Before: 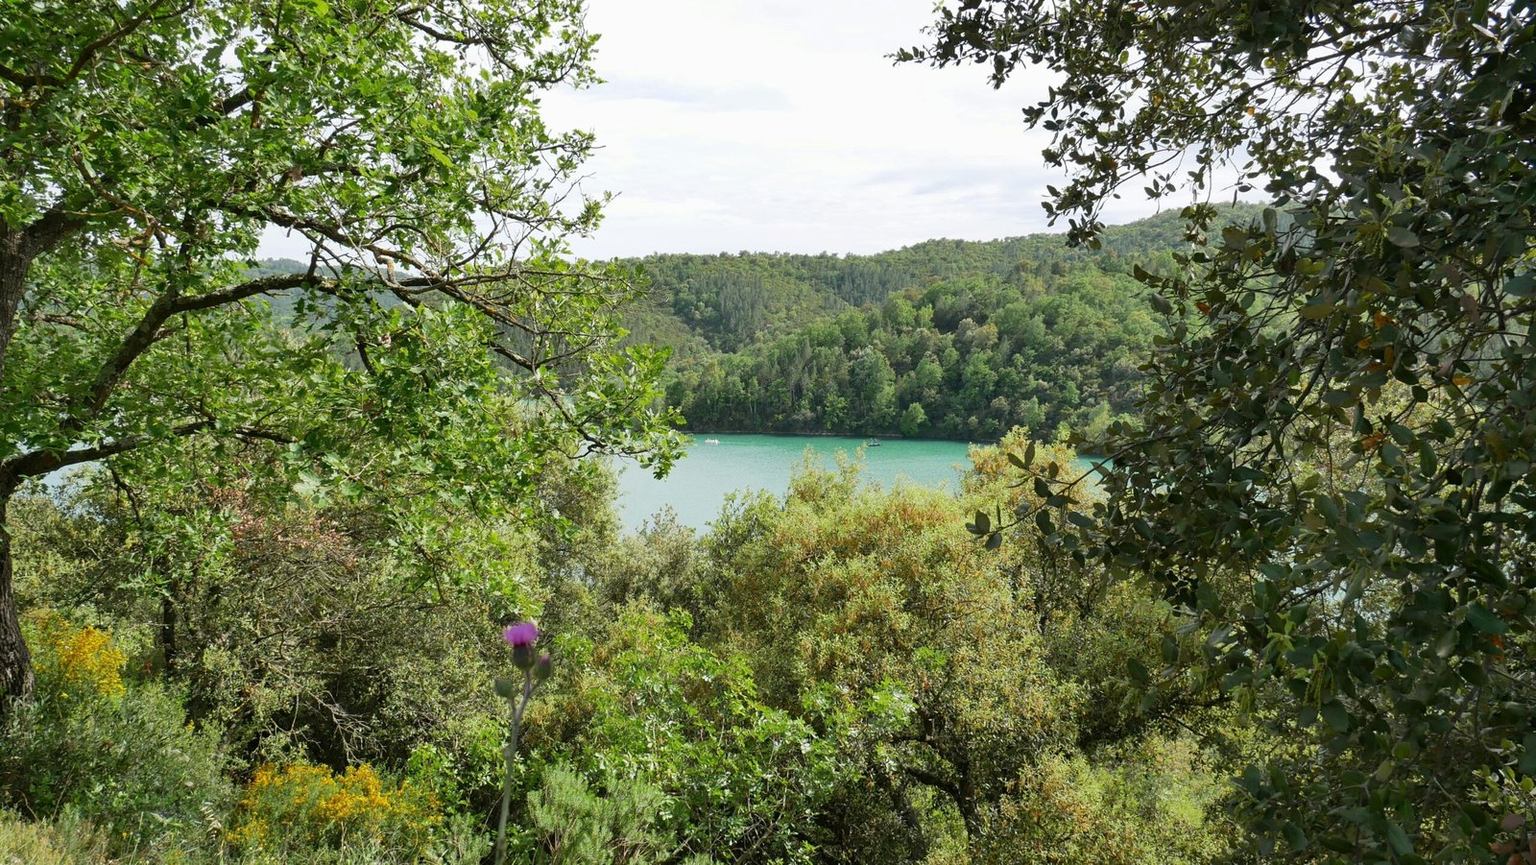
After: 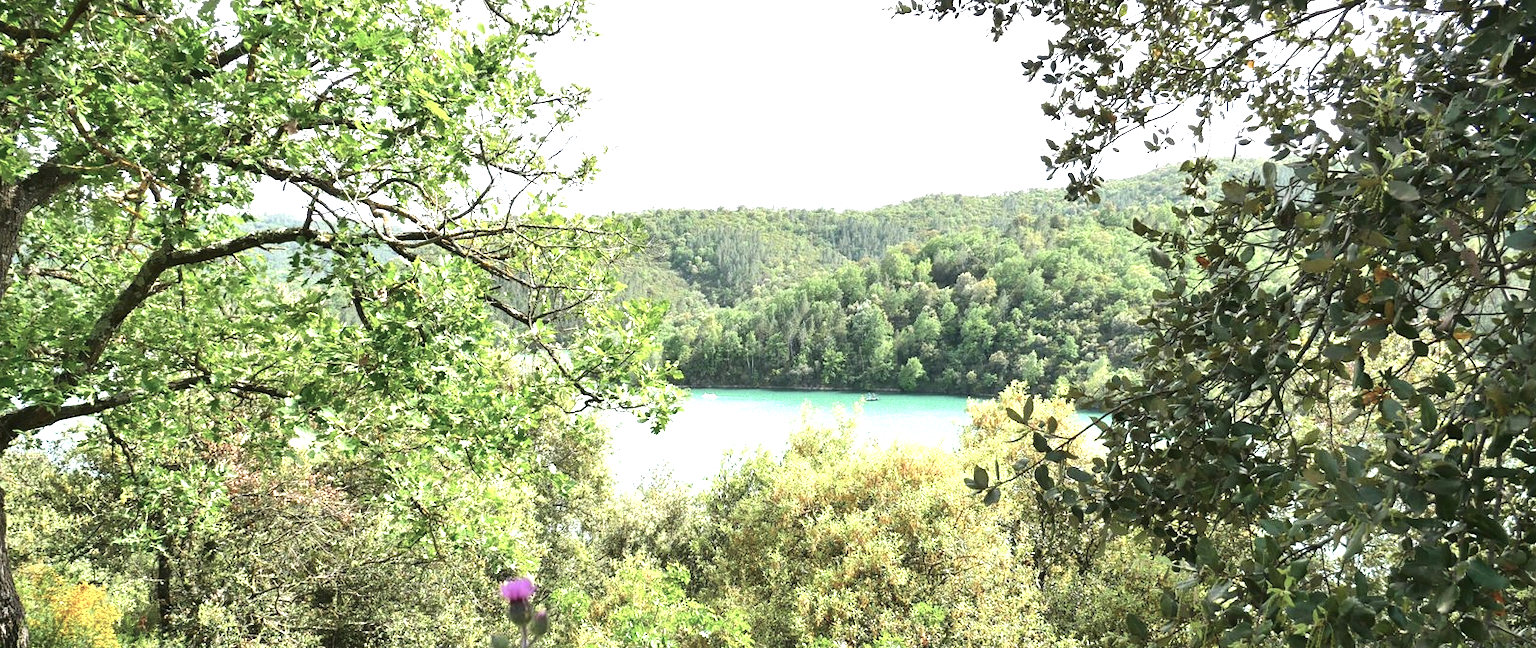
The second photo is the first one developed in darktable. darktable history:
exposure: black level correction 0, exposure 1.45 EV, compensate exposure bias true, compensate highlight preservation false
tone curve: curves: ch0 [(0, 0.032) (0.181, 0.152) (0.751, 0.762) (1, 1)], color space Lab, linked channels, preserve colors none
vibrance: on, module defaults
crop: left 0.387%, top 5.469%, bottom 19.809%
color zones: curves: ch0 [(0.068, 0.464) (0.25, 0.5) (0.48, 0.508) (0.75, 0.536) (0.886, 0.476) (0.967, 0.456)]; ch1 [(0.066, 0.456) (0.25, 0.5) (0.616, 0.508) (0.746, 0.56) (0.934, 0.444)]
color balance: input saturation 80.07%
